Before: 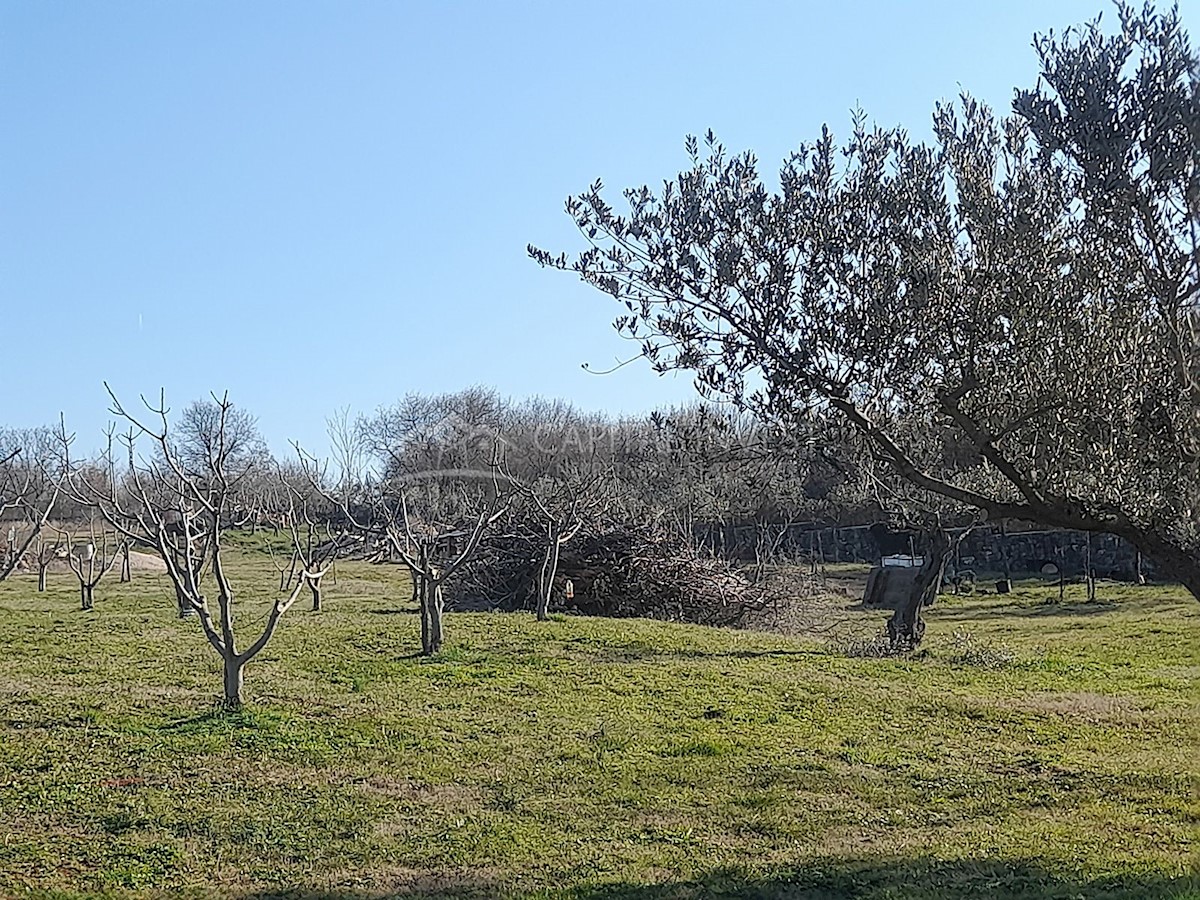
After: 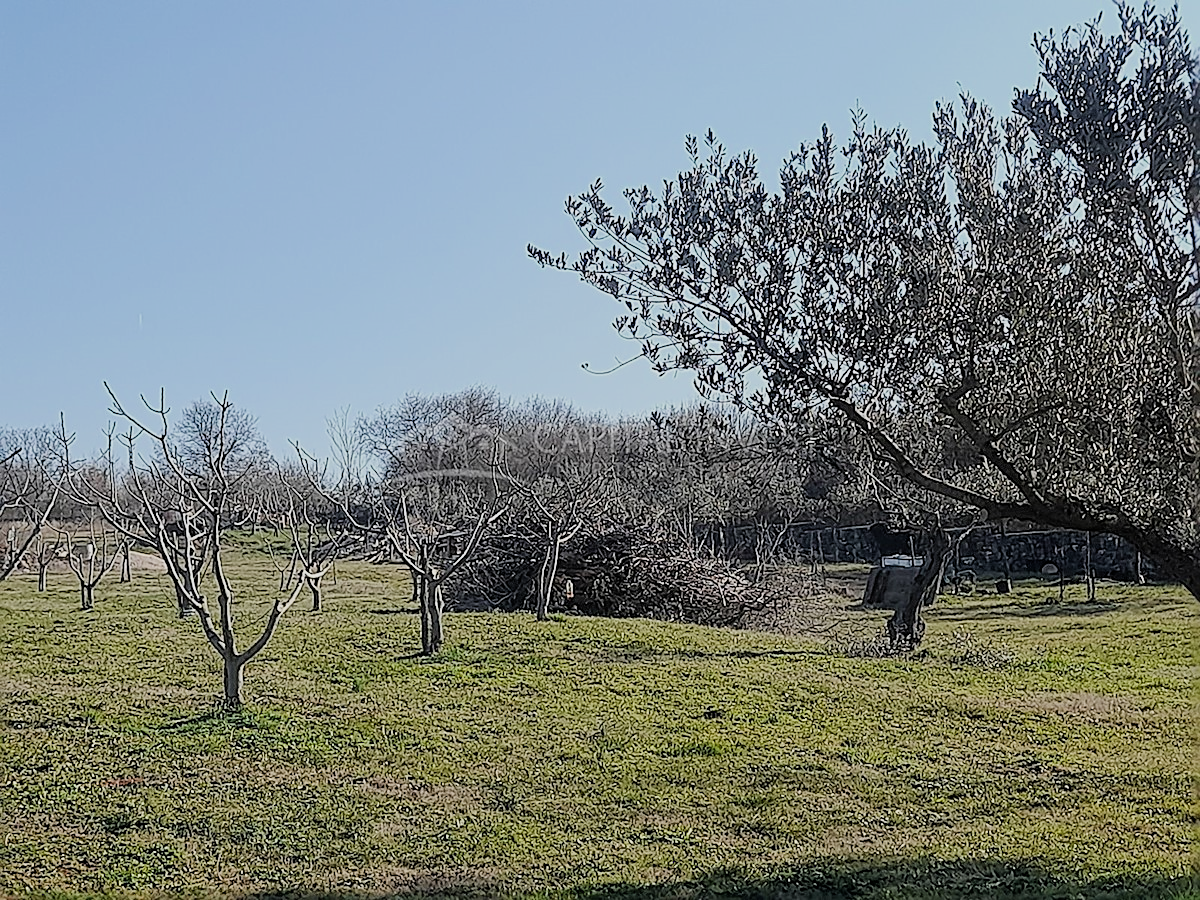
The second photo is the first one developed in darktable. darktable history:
sharpen: on, module defaults
filmic rgb: black relative exposure -7.65 EV, white relative exposure 4.56 EV, hardness 3.61
